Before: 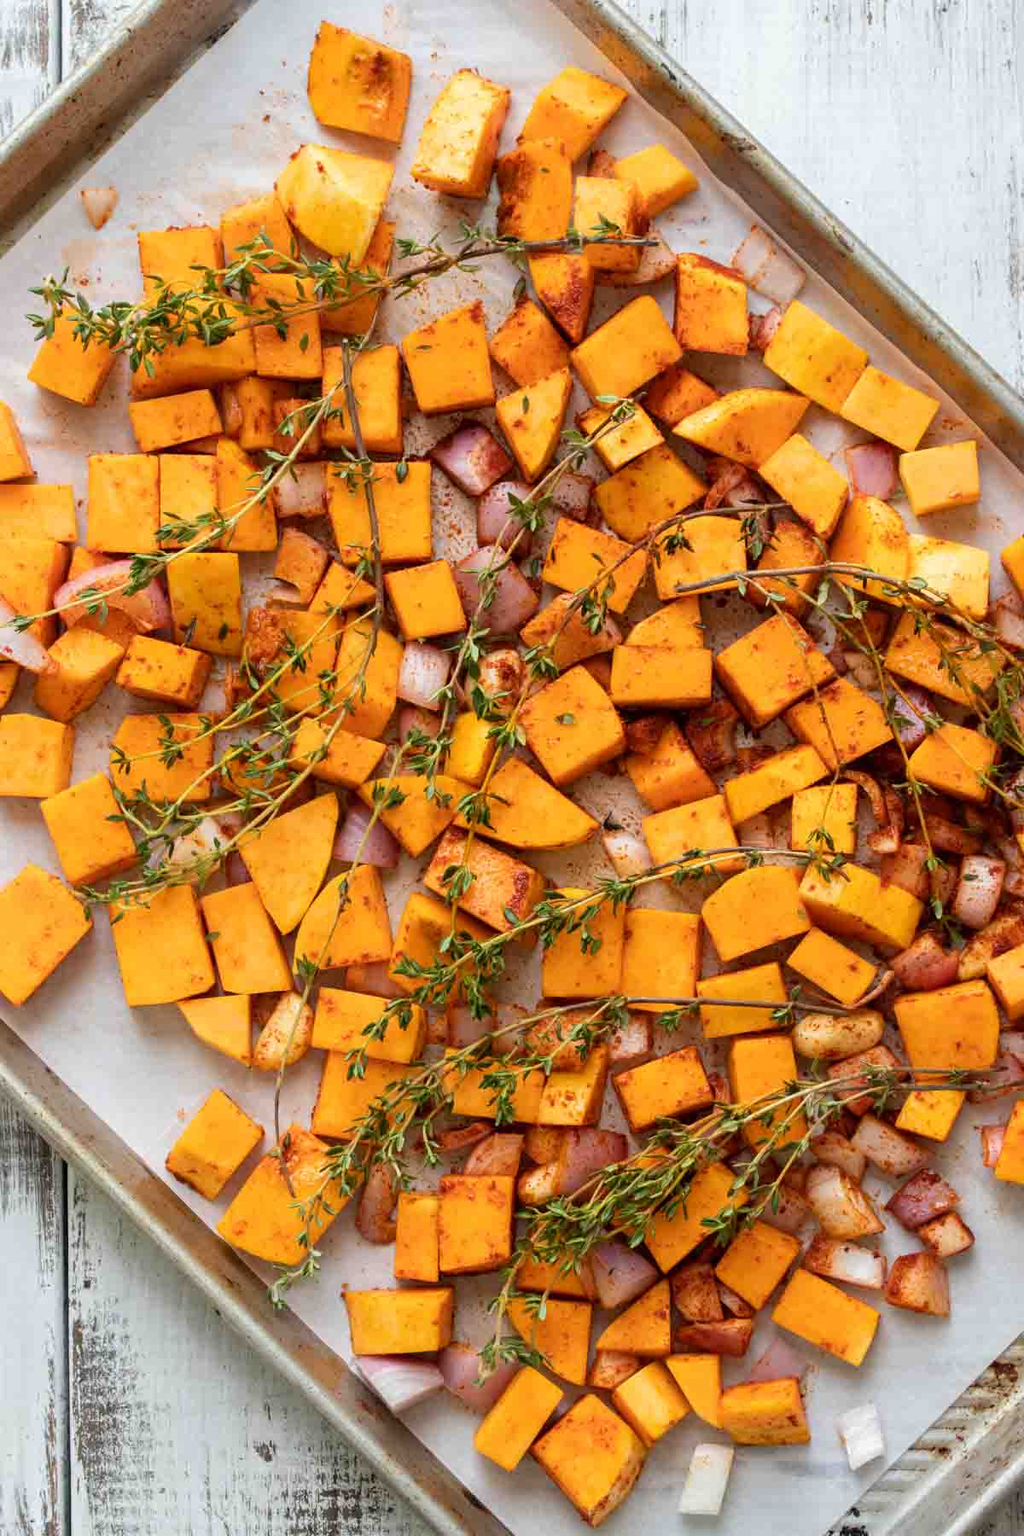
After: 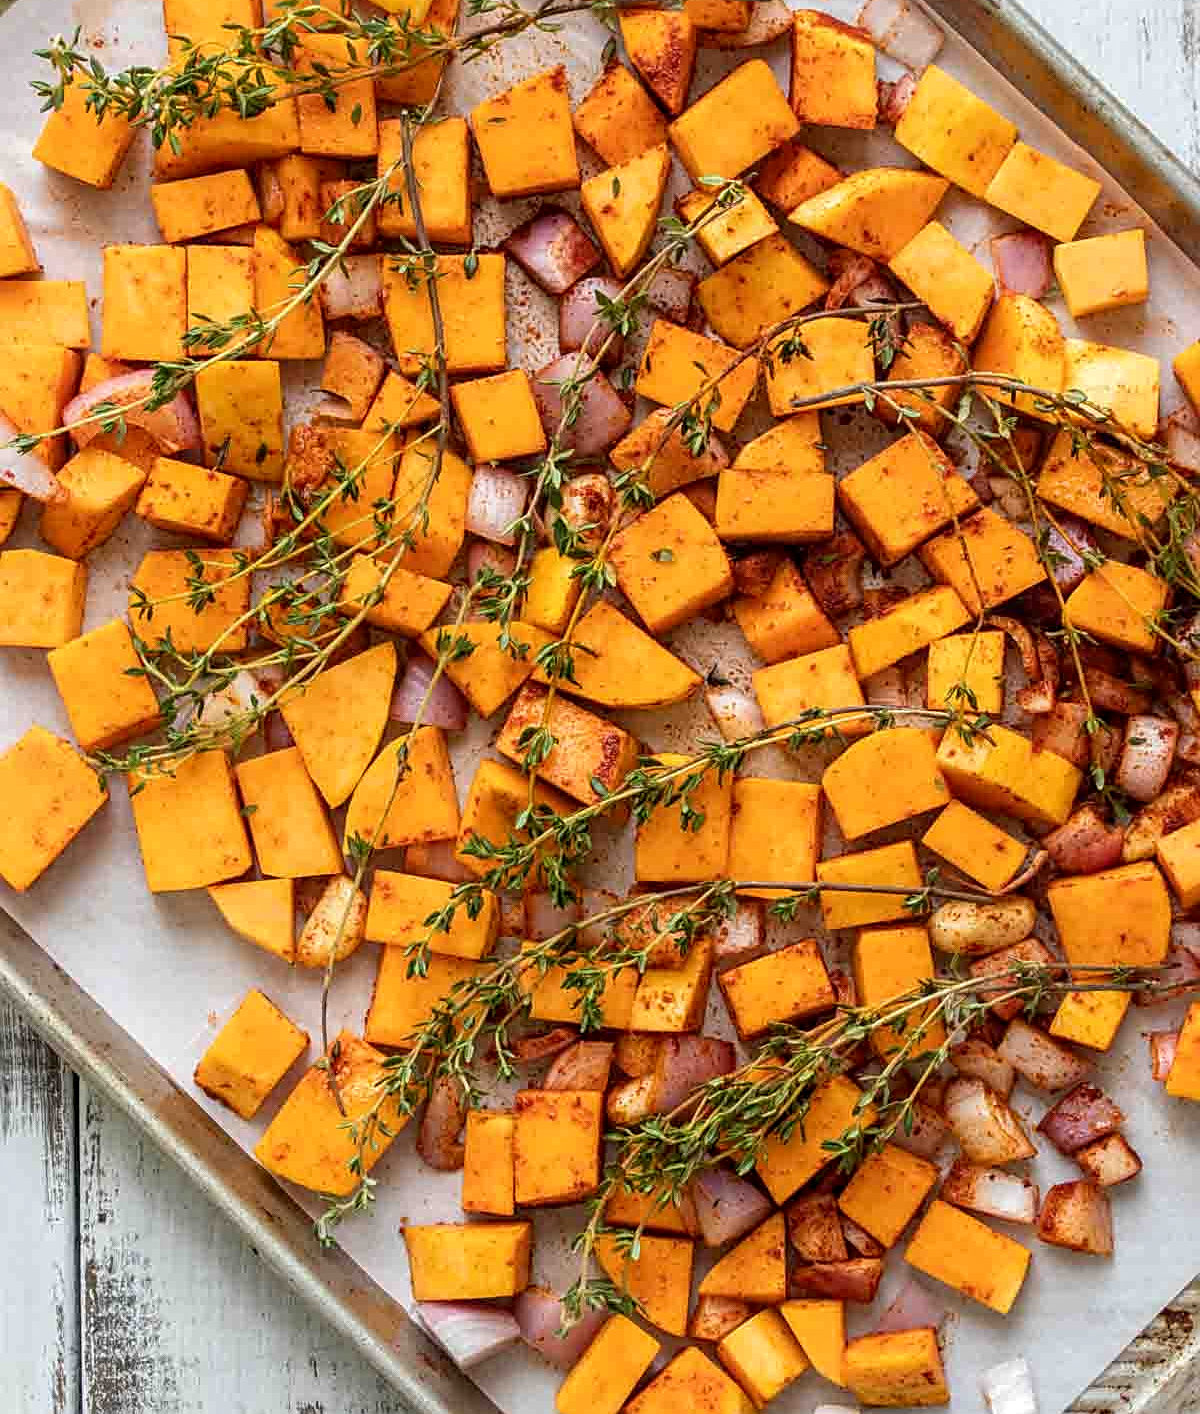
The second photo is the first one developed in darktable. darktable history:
local contrast: on, module defaults
sharpen: on, module defaults
crop and rotate: top 15.966%, bottom 5.448%
